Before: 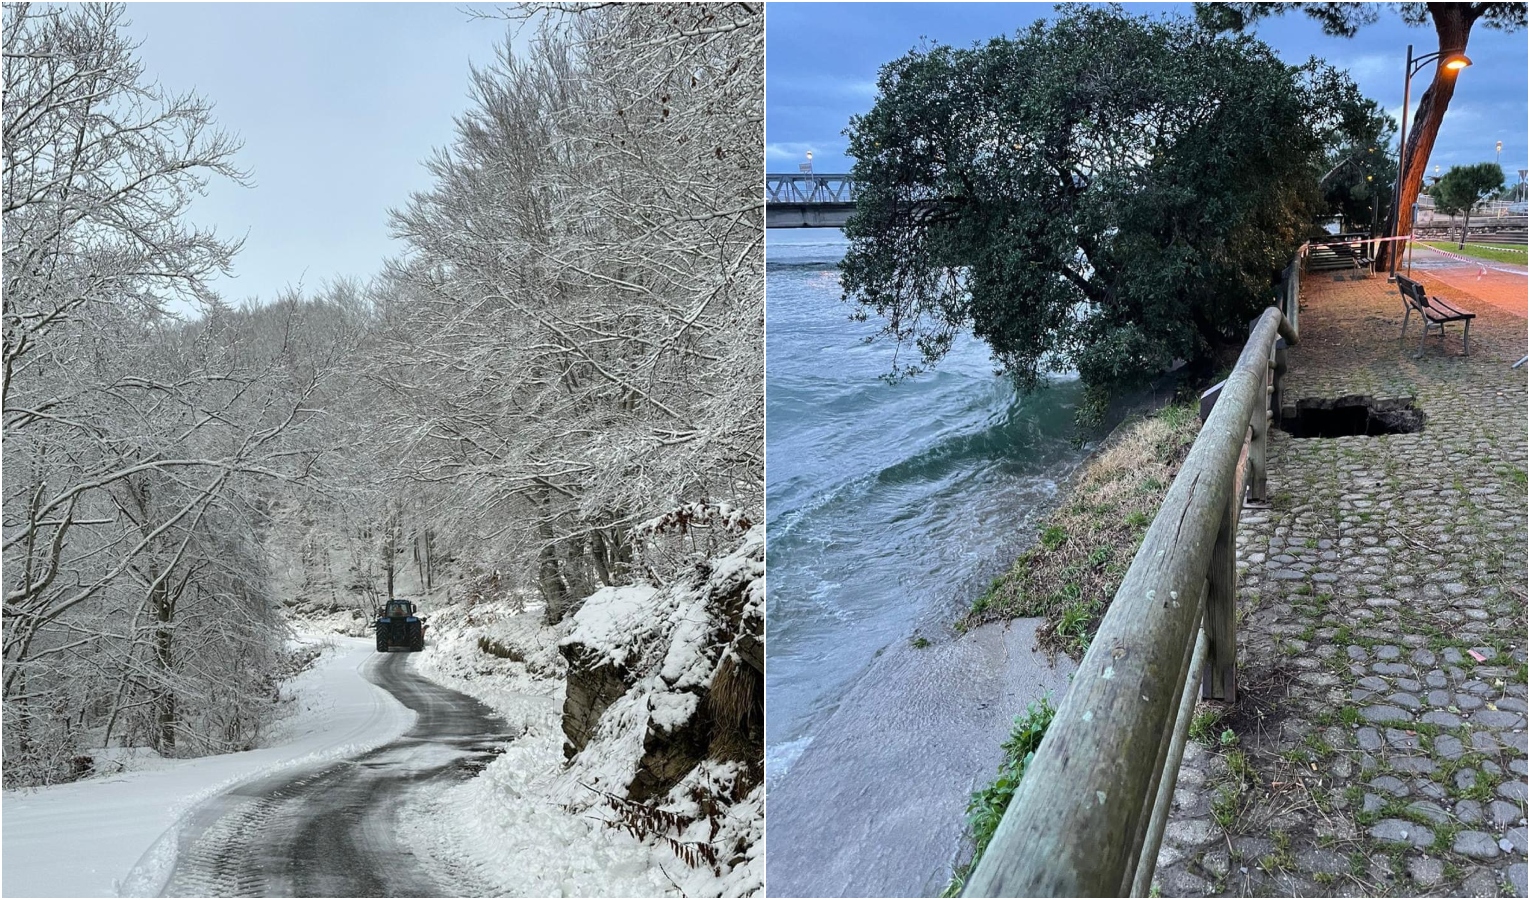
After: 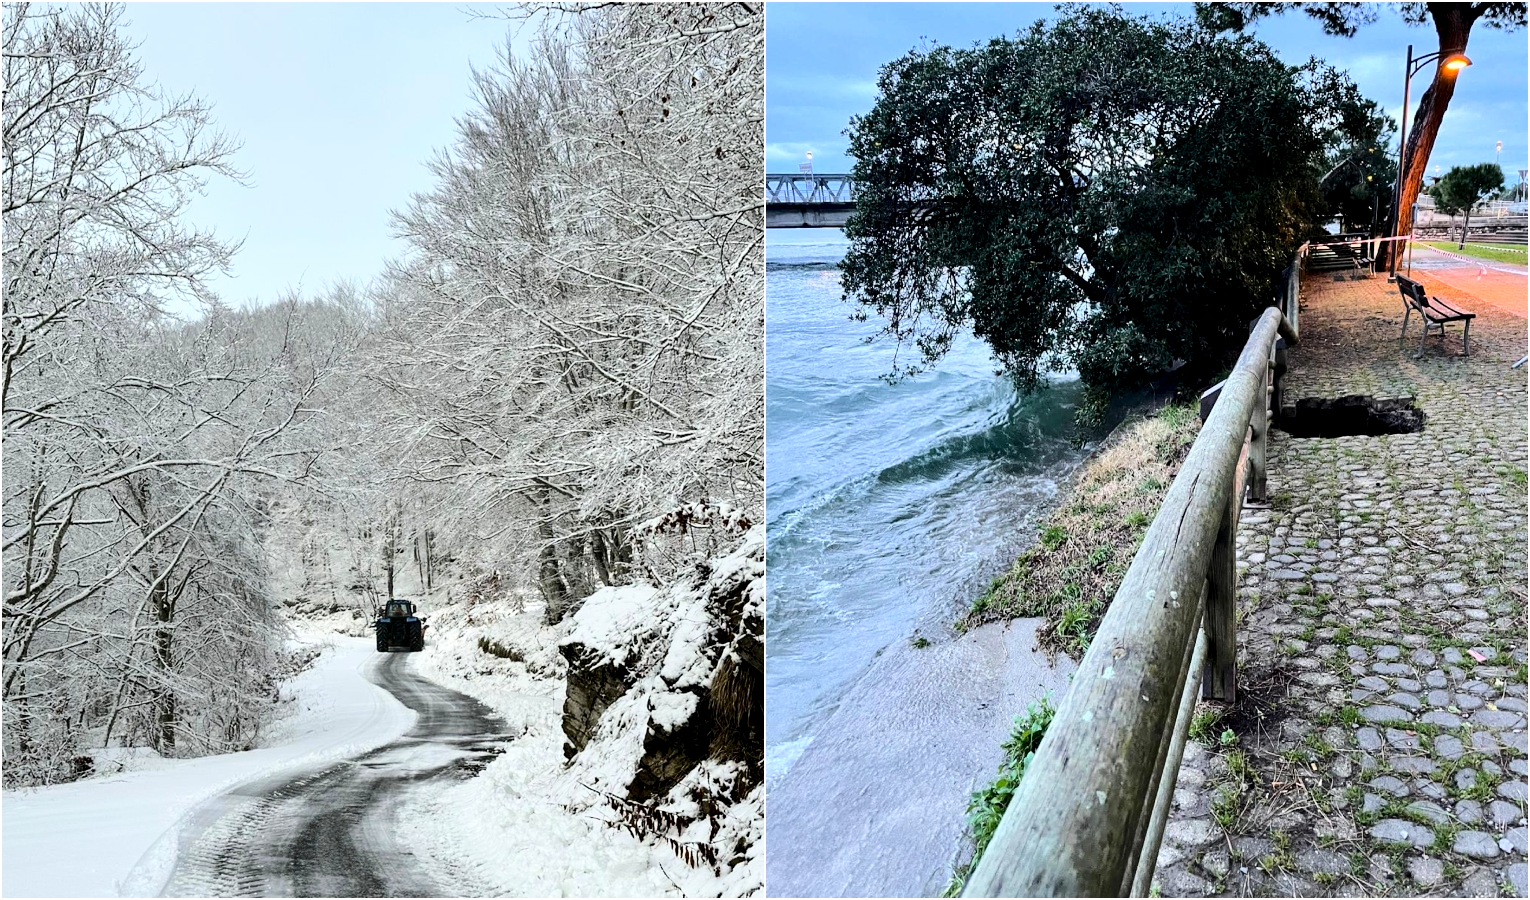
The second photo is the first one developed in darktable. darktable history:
base curve: curves: ch0 [(0, 0) (0.036, 0.025) (0.121, 0.166) (0.206, 0.329) (0.605, 0.79) (1, 1)]
exposure: black level correction 0.01, exposure 0.12 EV, compensate highlight preservation false
